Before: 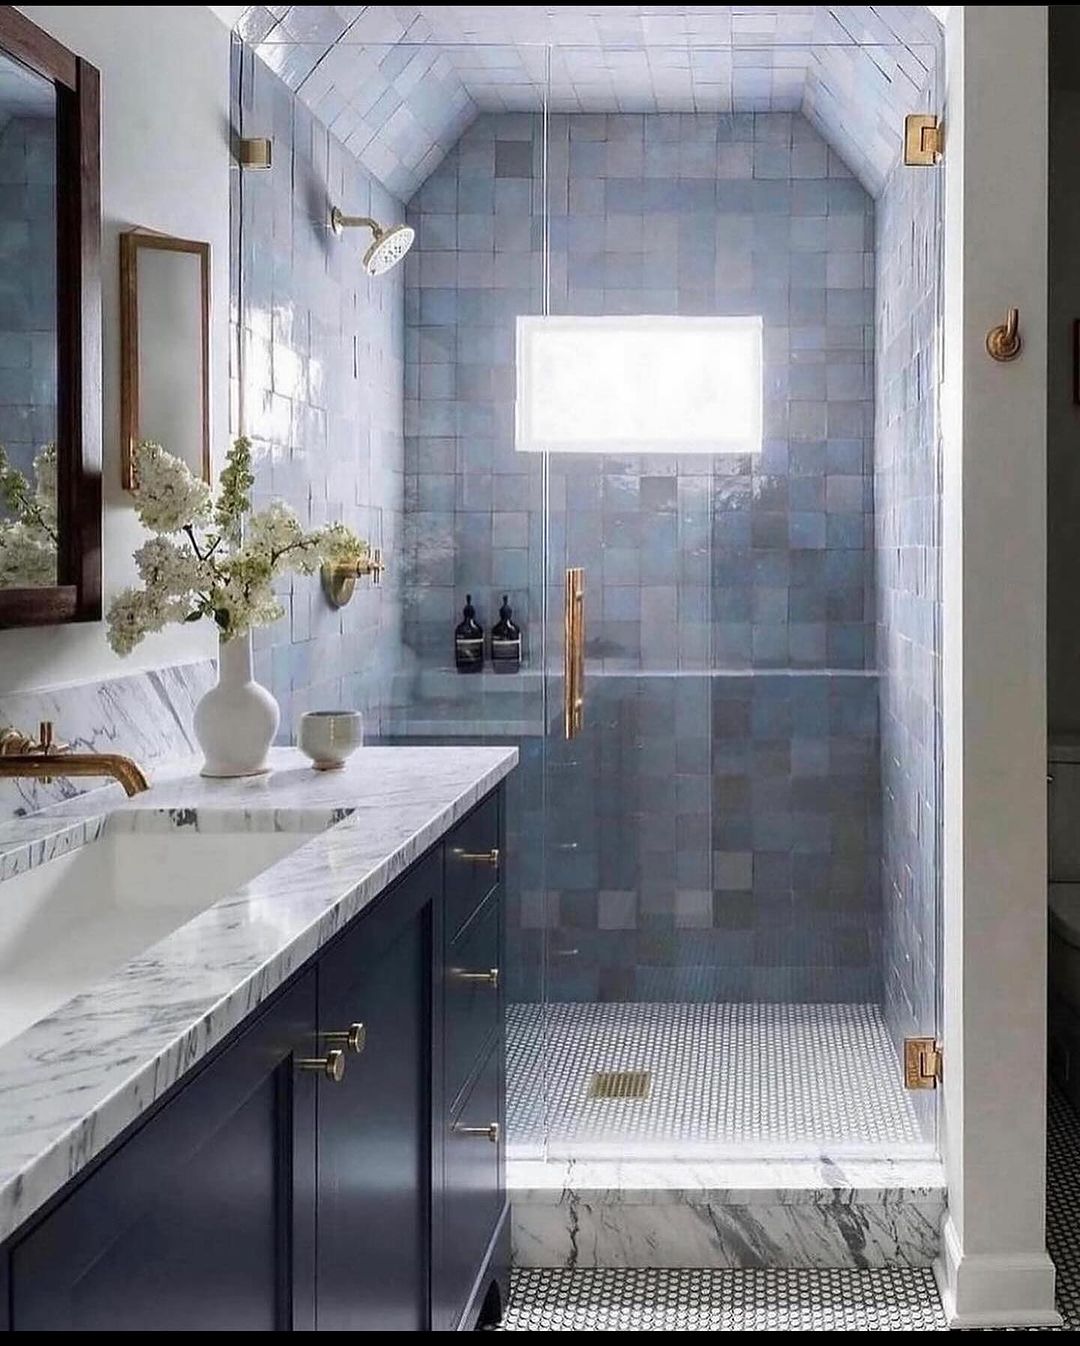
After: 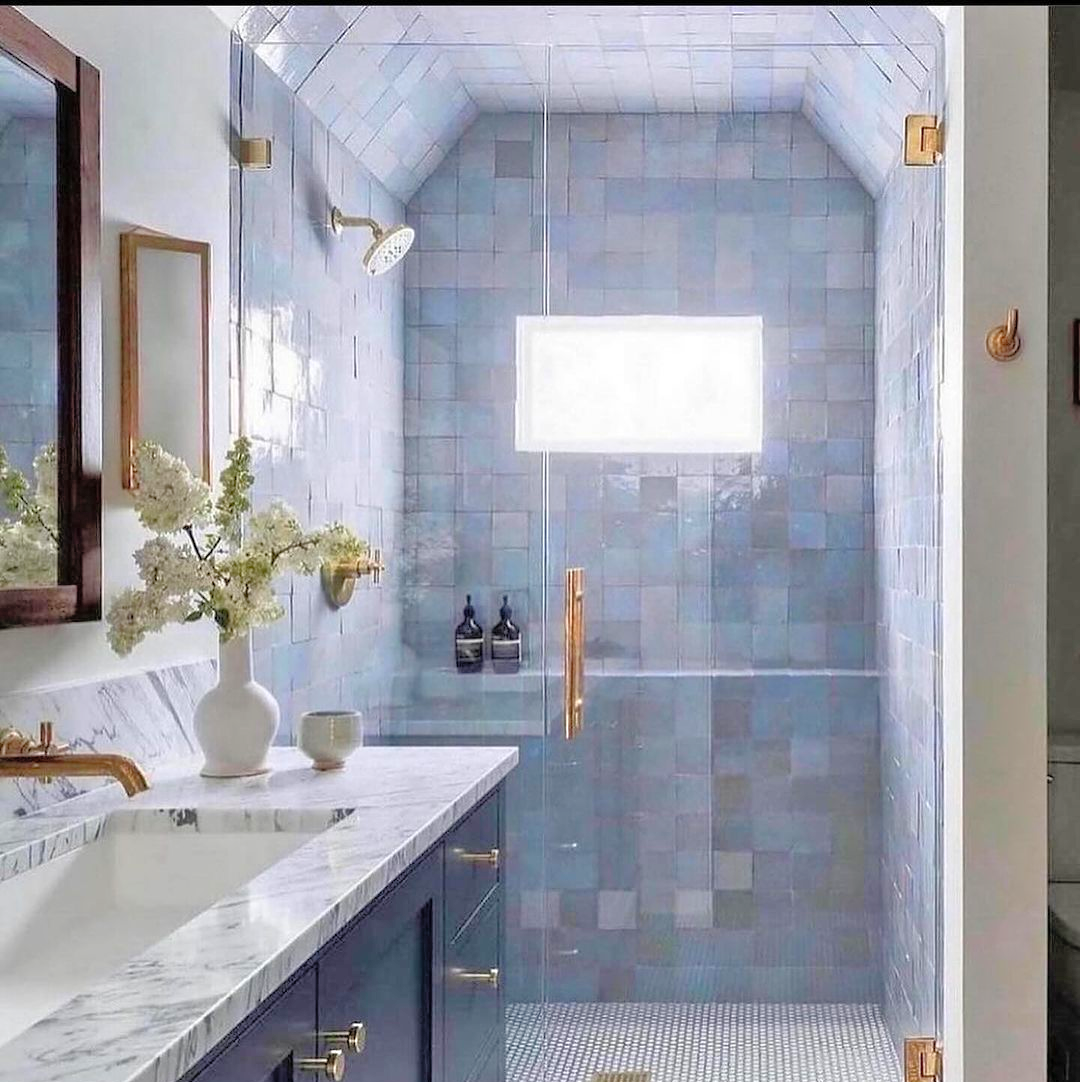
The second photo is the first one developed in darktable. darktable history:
contrast brightness saturation: brightness 0.094, saturation 0.192
crop: bottom 19.596%
tone equalizer: -7 EV 0.161 EV, -6 EV 0.632 EV, -5 EV 1.17 EV, -4 EV 1.3 EV, -3 EV 1.14 EV, -2 EV 0.6 EV, -1 EV 0.161 EV
